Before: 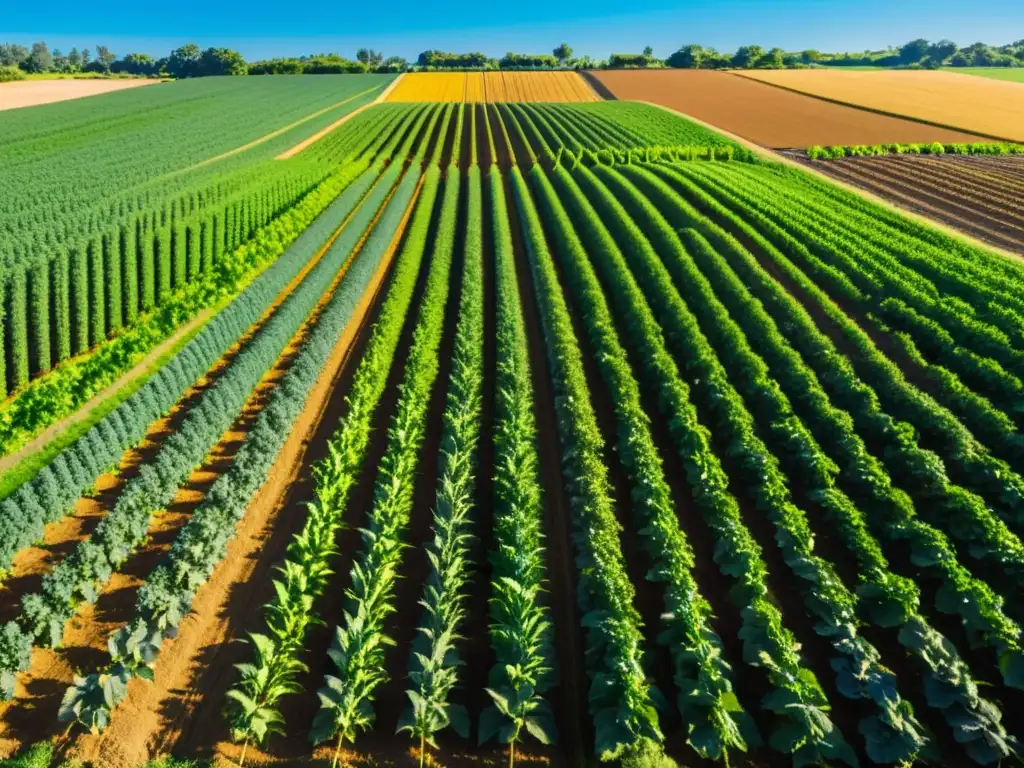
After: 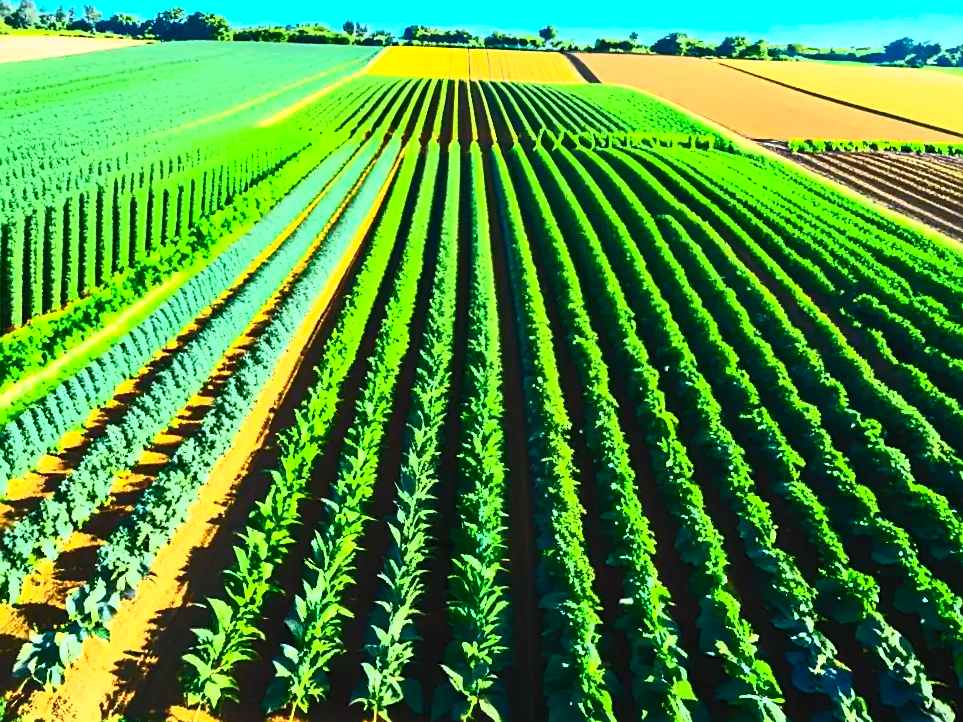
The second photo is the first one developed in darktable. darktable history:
crop and rotate: angle -2.76°
color calibration: illuminant F (fluorescent), F source F9 (Cool White Deluxe 4150 K) – high CRI, x 0.375, y 0.373, temperature 4157.66 K
sharpen: on, module defaults
contrast brightness saturation: contrast 0.813, brightness 0.581, saturation 0.591
